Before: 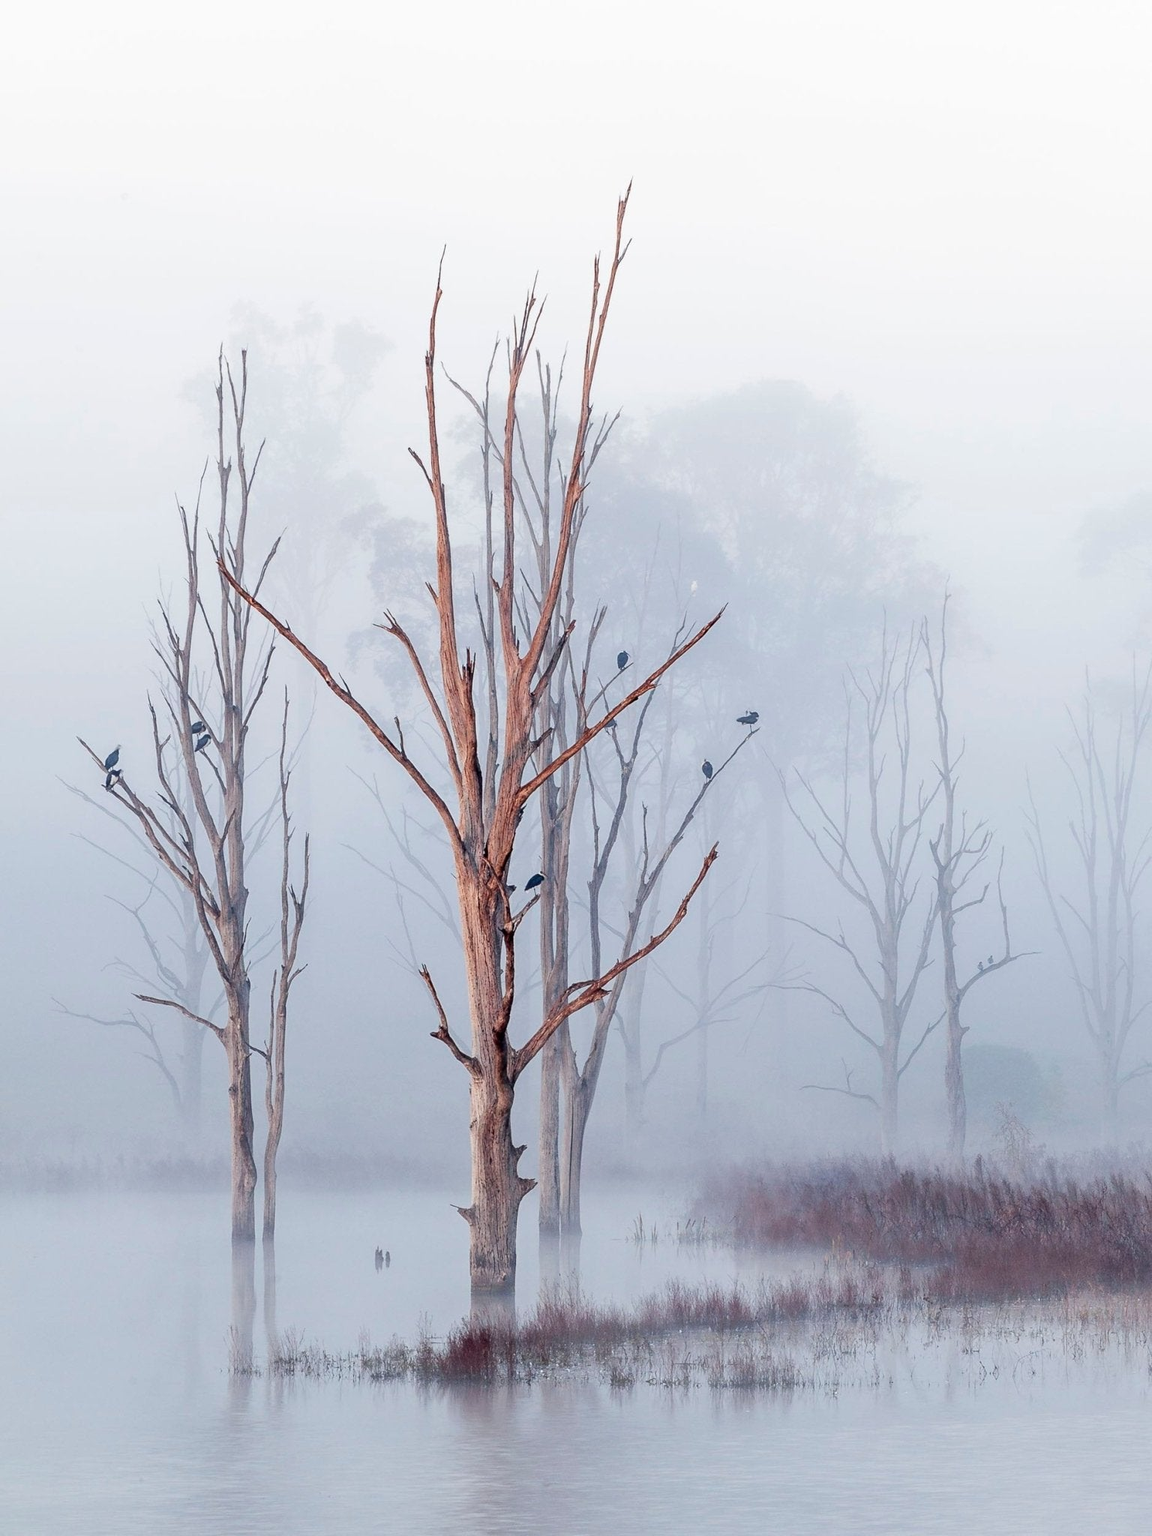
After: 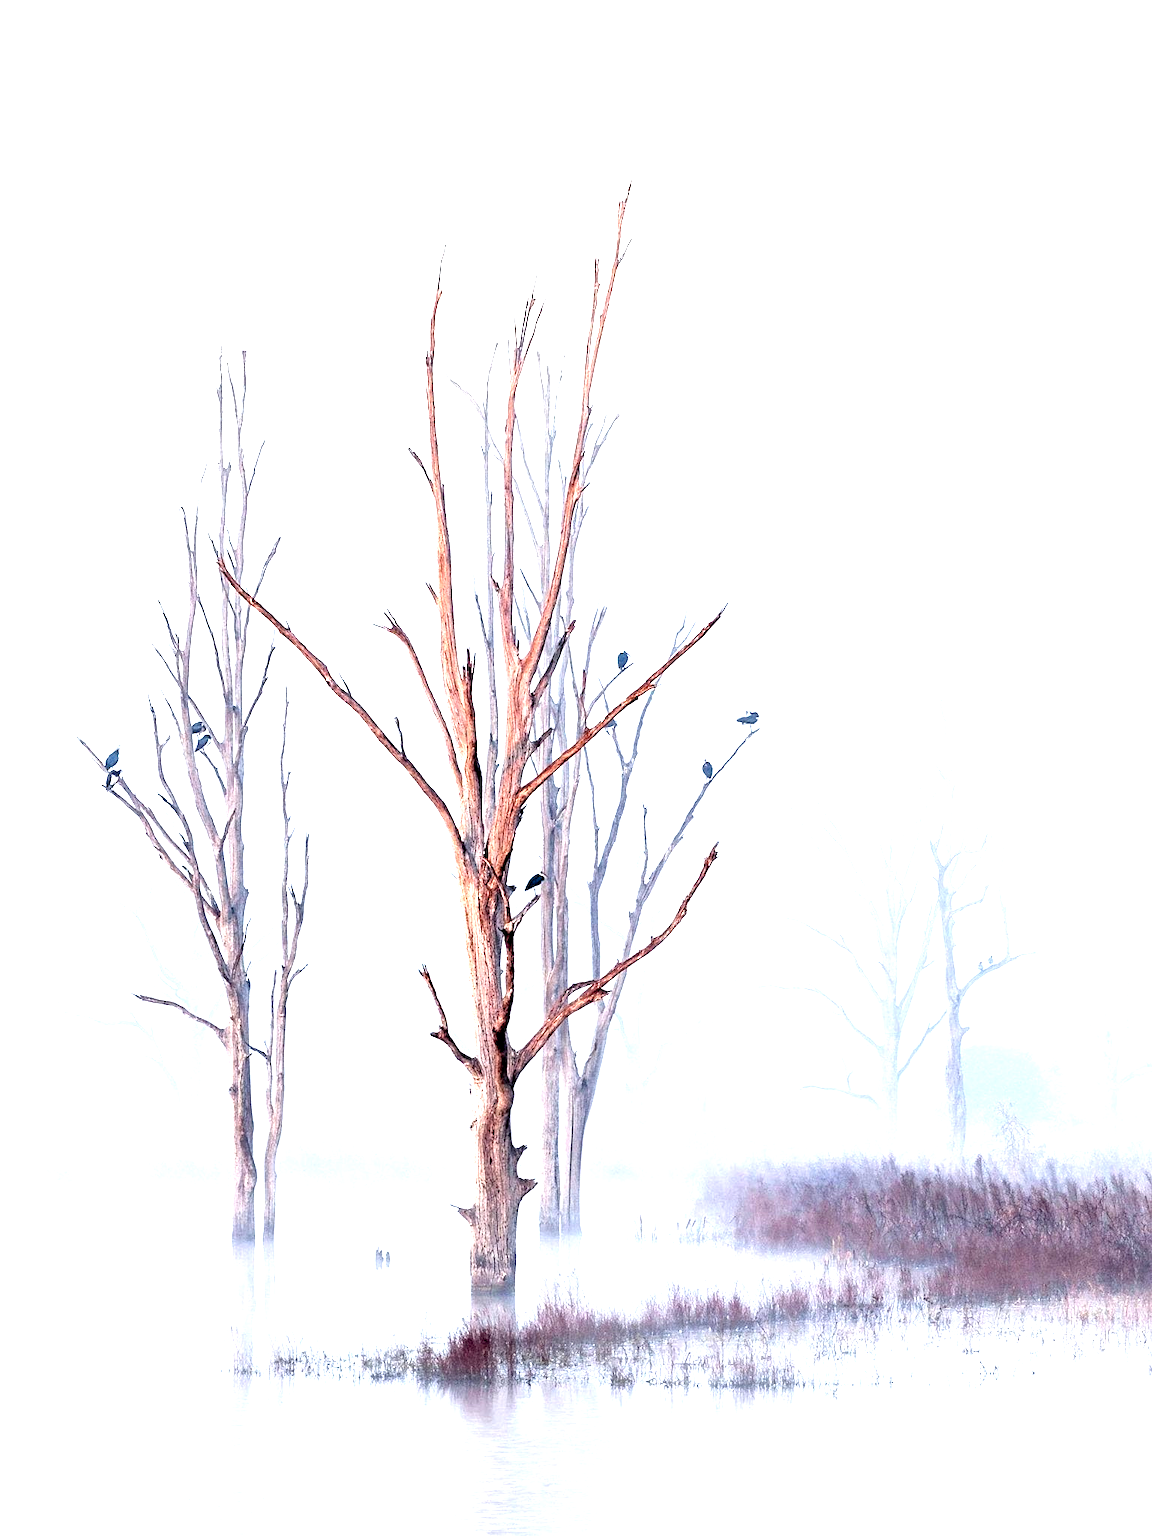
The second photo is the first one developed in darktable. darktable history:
levels: levels [0.012, 0.367, 0.697]
exposure: black level correction 0.005, exposure 0.286 EV, compensate highlight preservation false
haze removal: compatibility mode true, adaptive false
